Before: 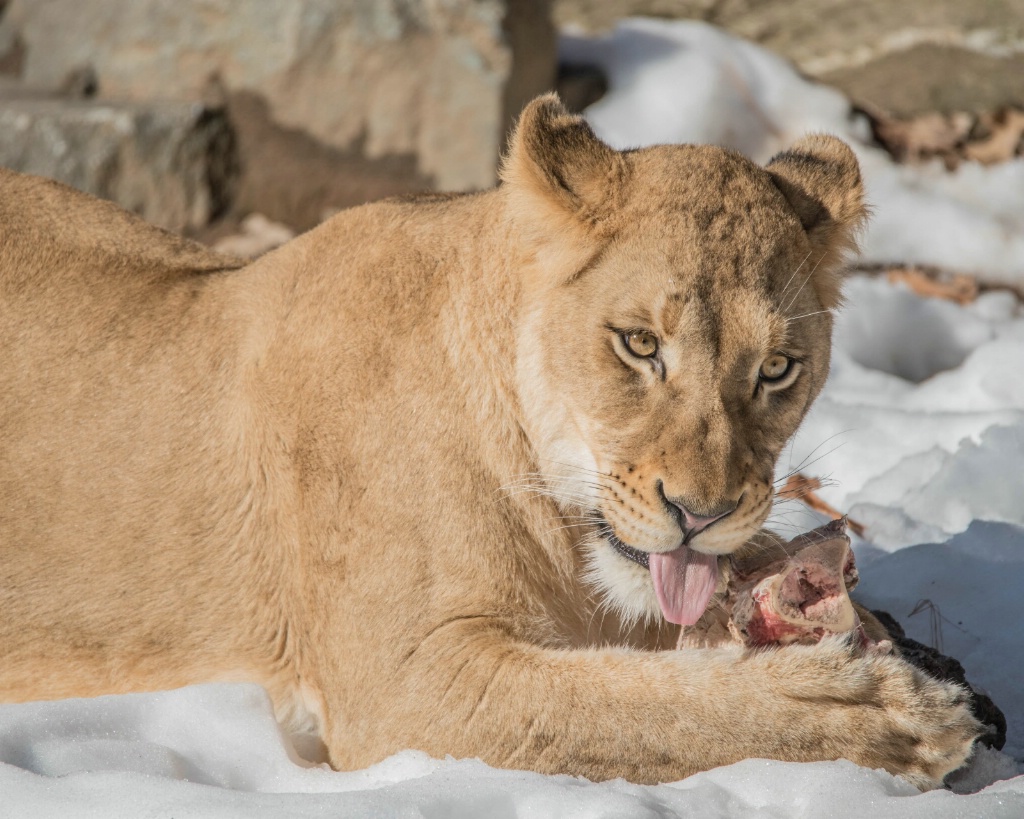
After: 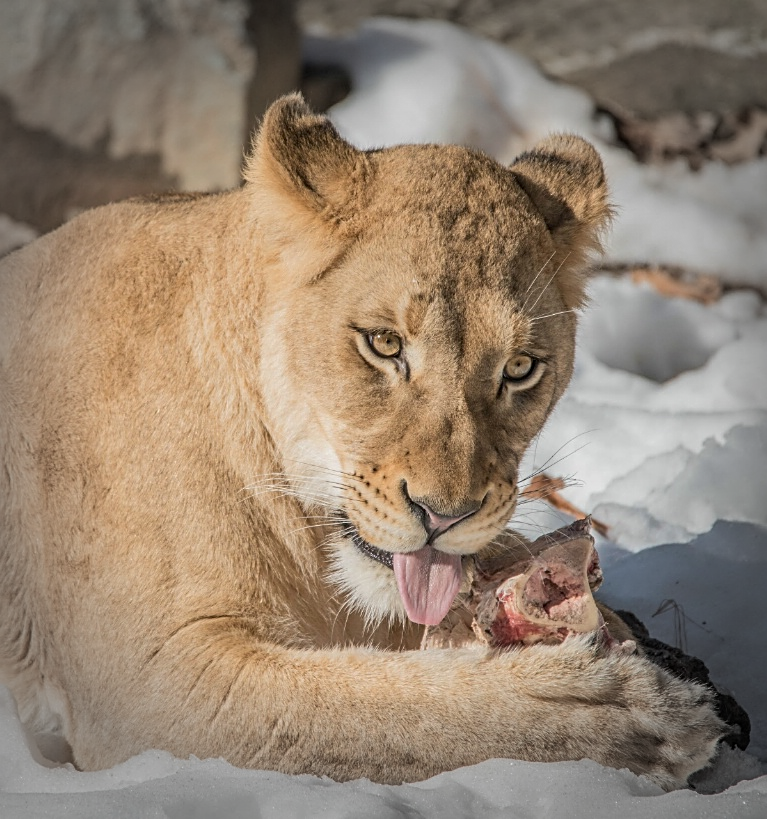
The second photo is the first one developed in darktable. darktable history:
crop and rotate: left 25.071%
sharpen: on, module defaults
vignetting: fall-off start 68.61%, fall-off radius 29.54%, width/height ratio 0.984, shape 0.849
